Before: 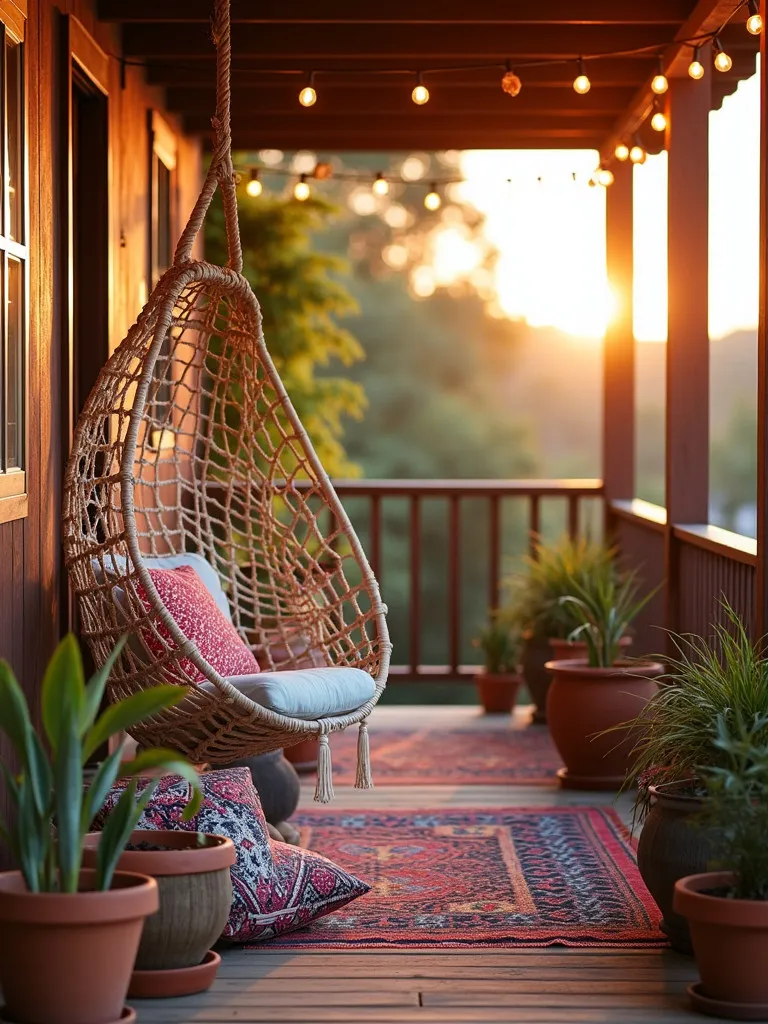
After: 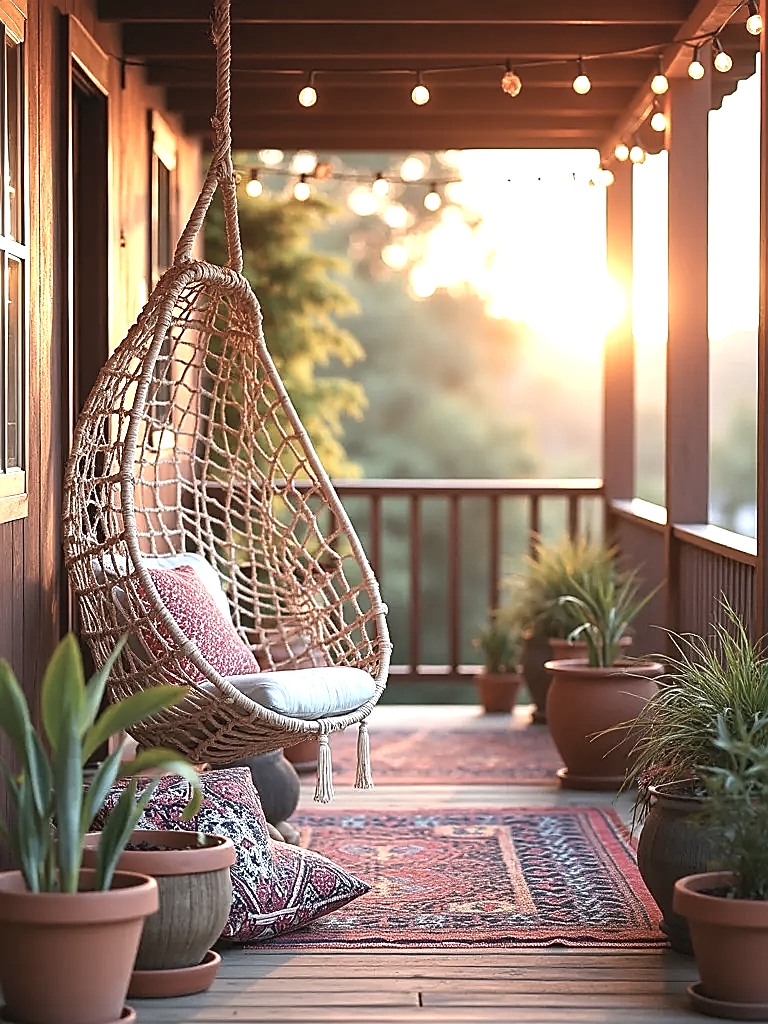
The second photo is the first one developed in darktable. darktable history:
exposure: black level correction 0, exposure 1.101 EV, compensate exposure bias true, compensate highlight preservation false
sharpen: radius 1.364, amount 1.254, threshold 0.749
contrast brightness saturation: contrast -0.058, saturation -0.395
